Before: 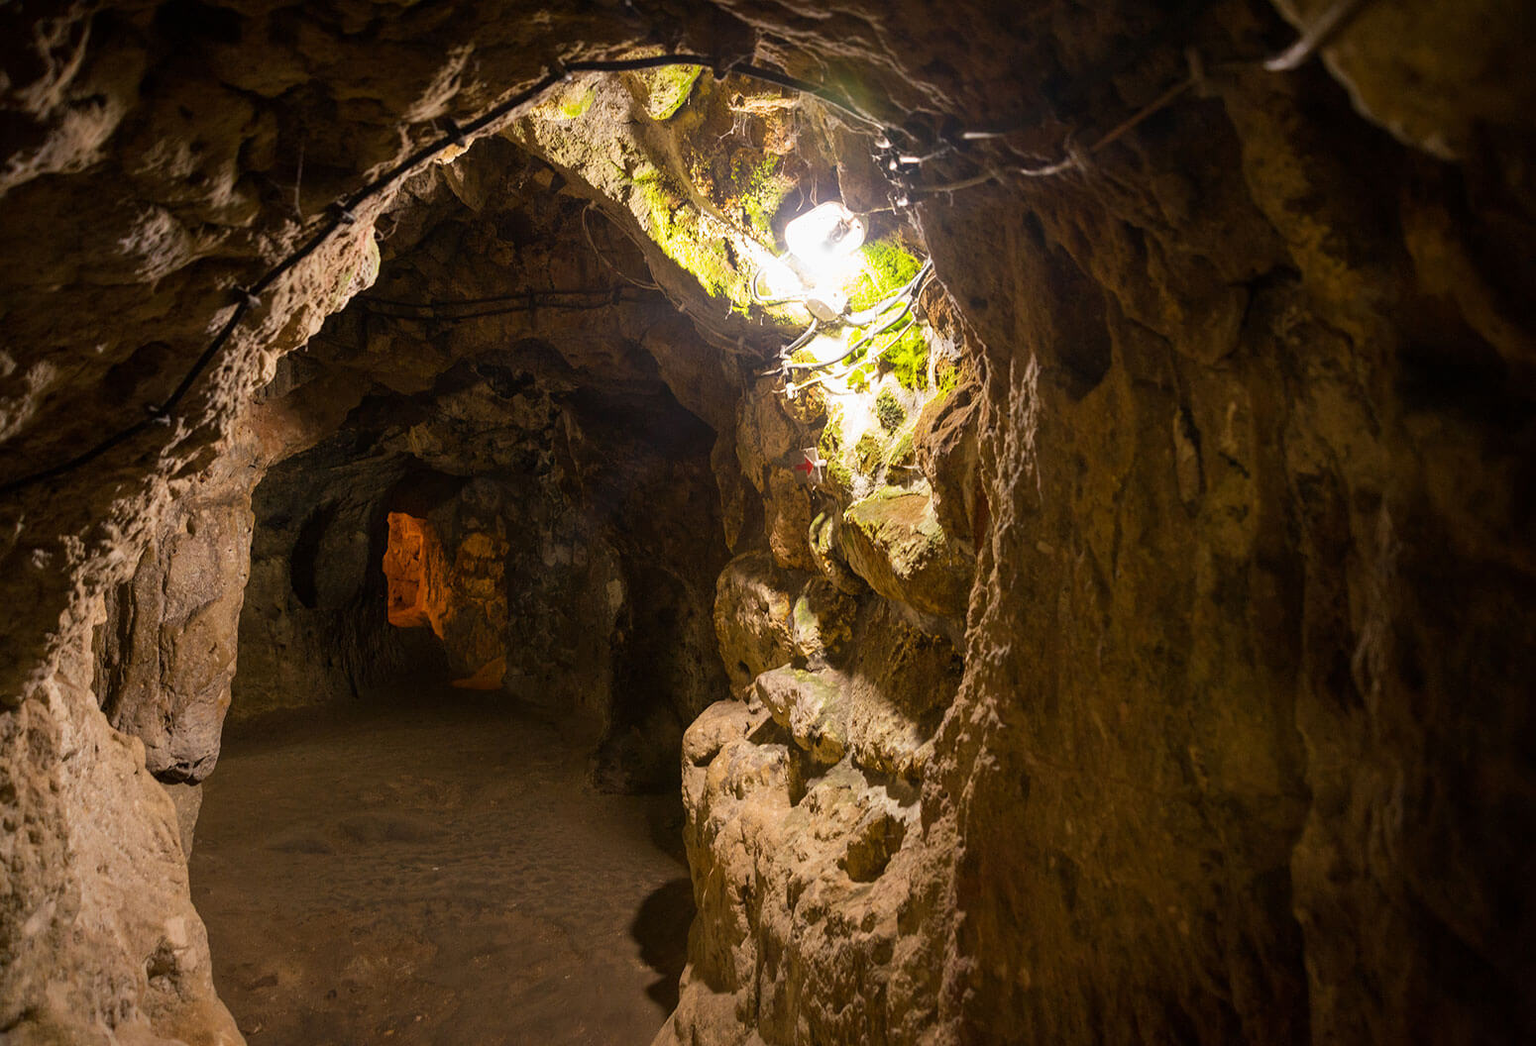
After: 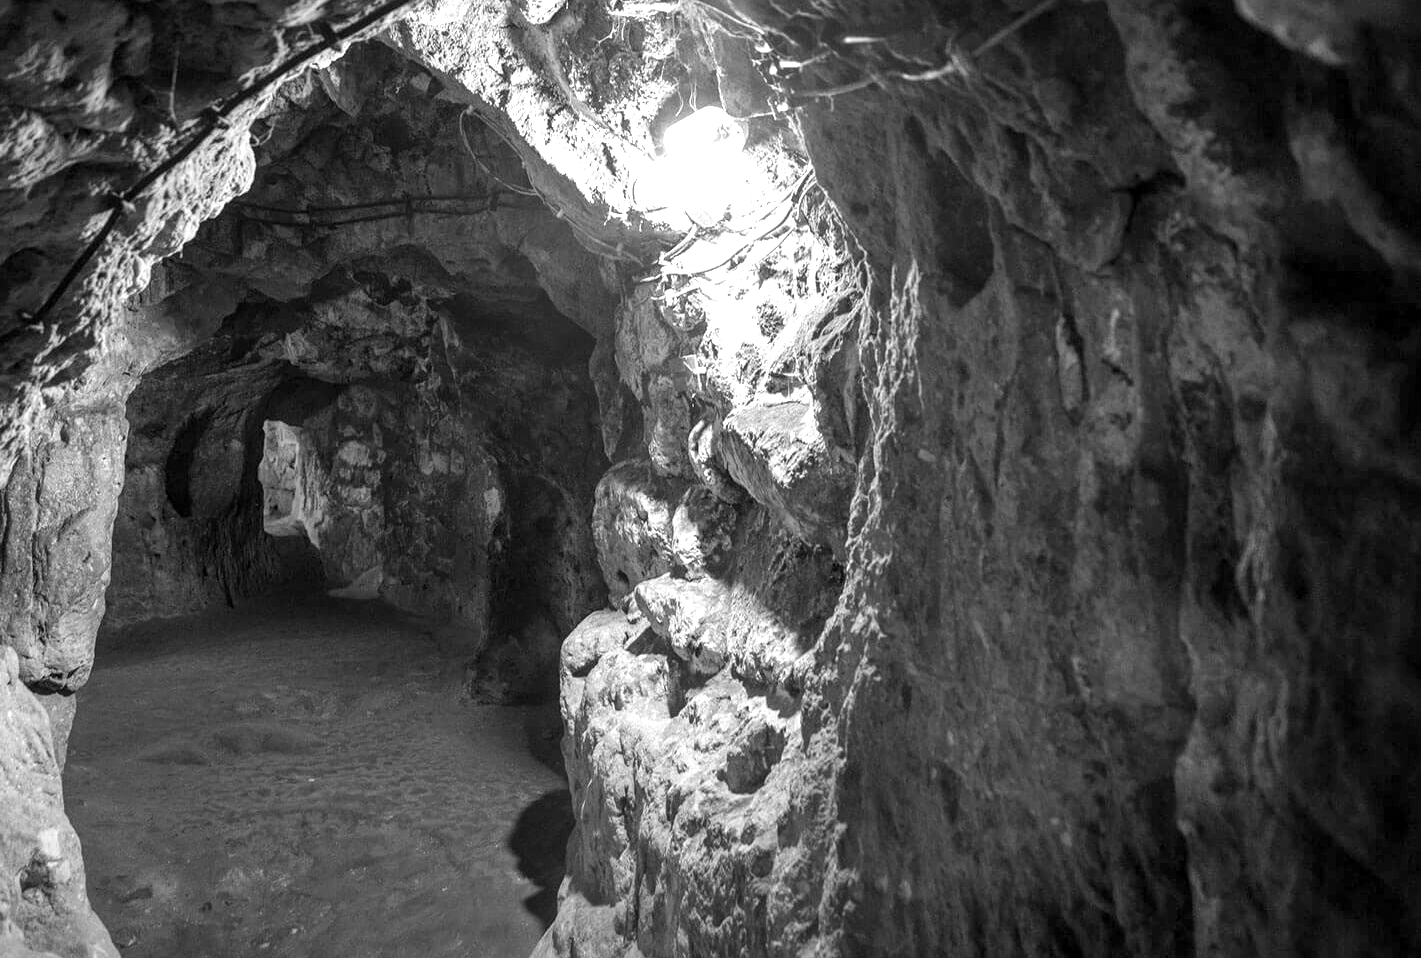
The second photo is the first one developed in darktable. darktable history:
local contrast: on, module defaults
crop and rotate: left 8.262%, top 9.226%
monochrome: on, module defaults
exposure: black level correction 0, exposure 0.9 EV, compensate exposure bias true, compensate highlight preservation false
shadows and highlights: shadows 37.27, highlights -28.18, soften with gaussian
color correction: highlights a* 4.02, highlights b* 4.98, shadows a* -7.55, shadows b* 4.98
